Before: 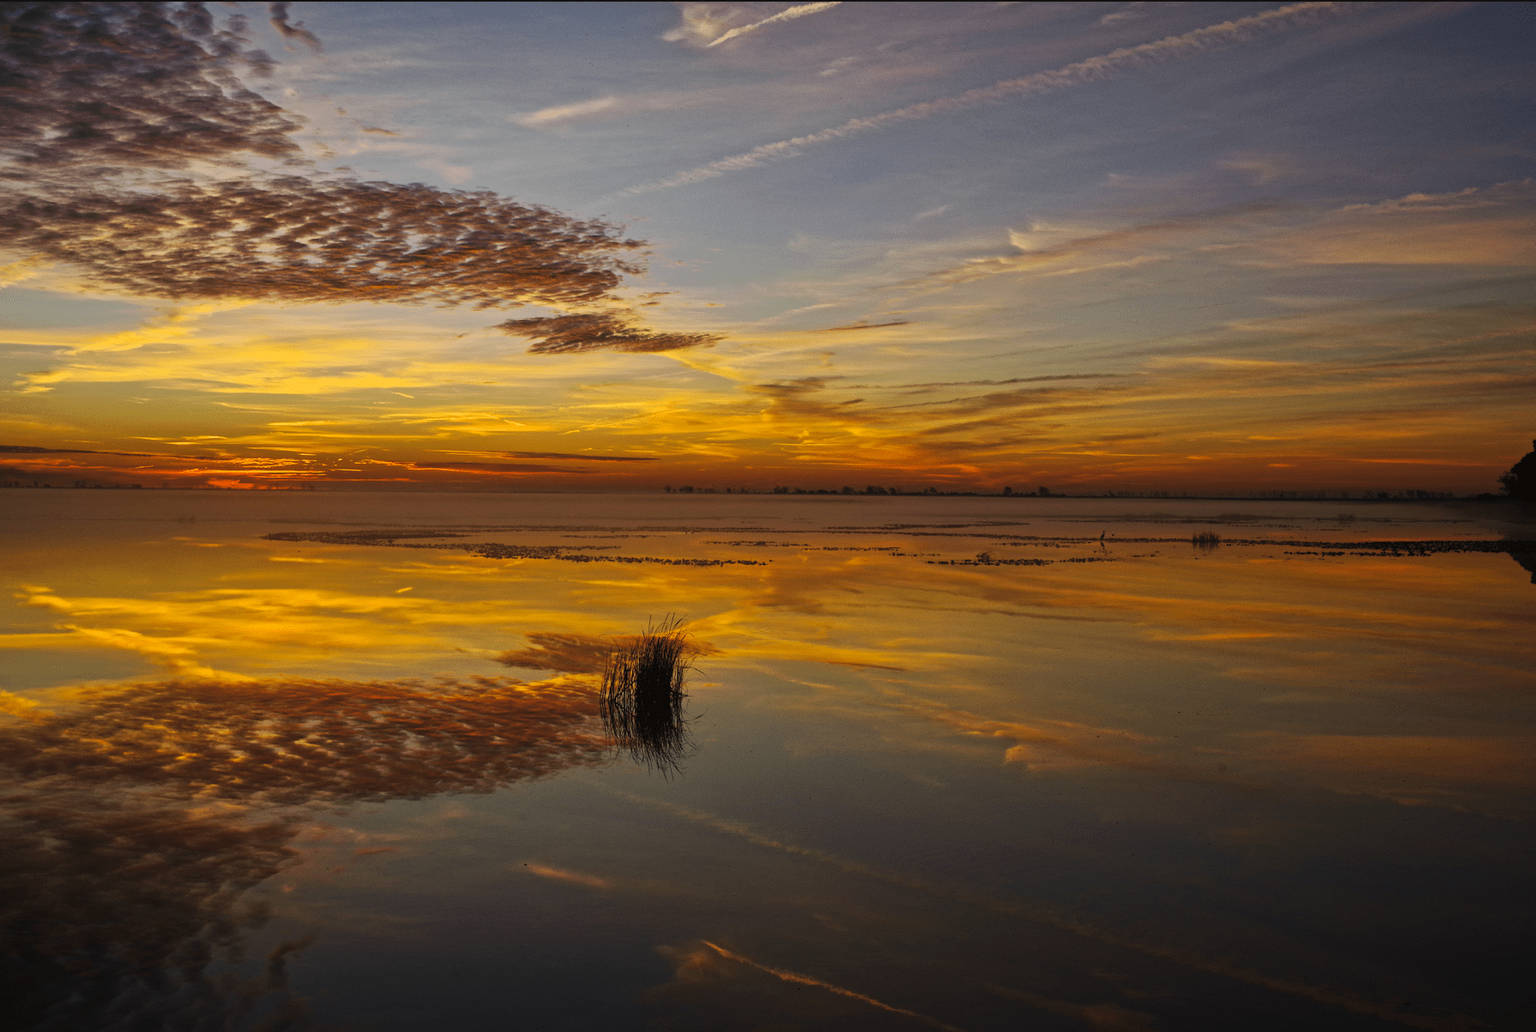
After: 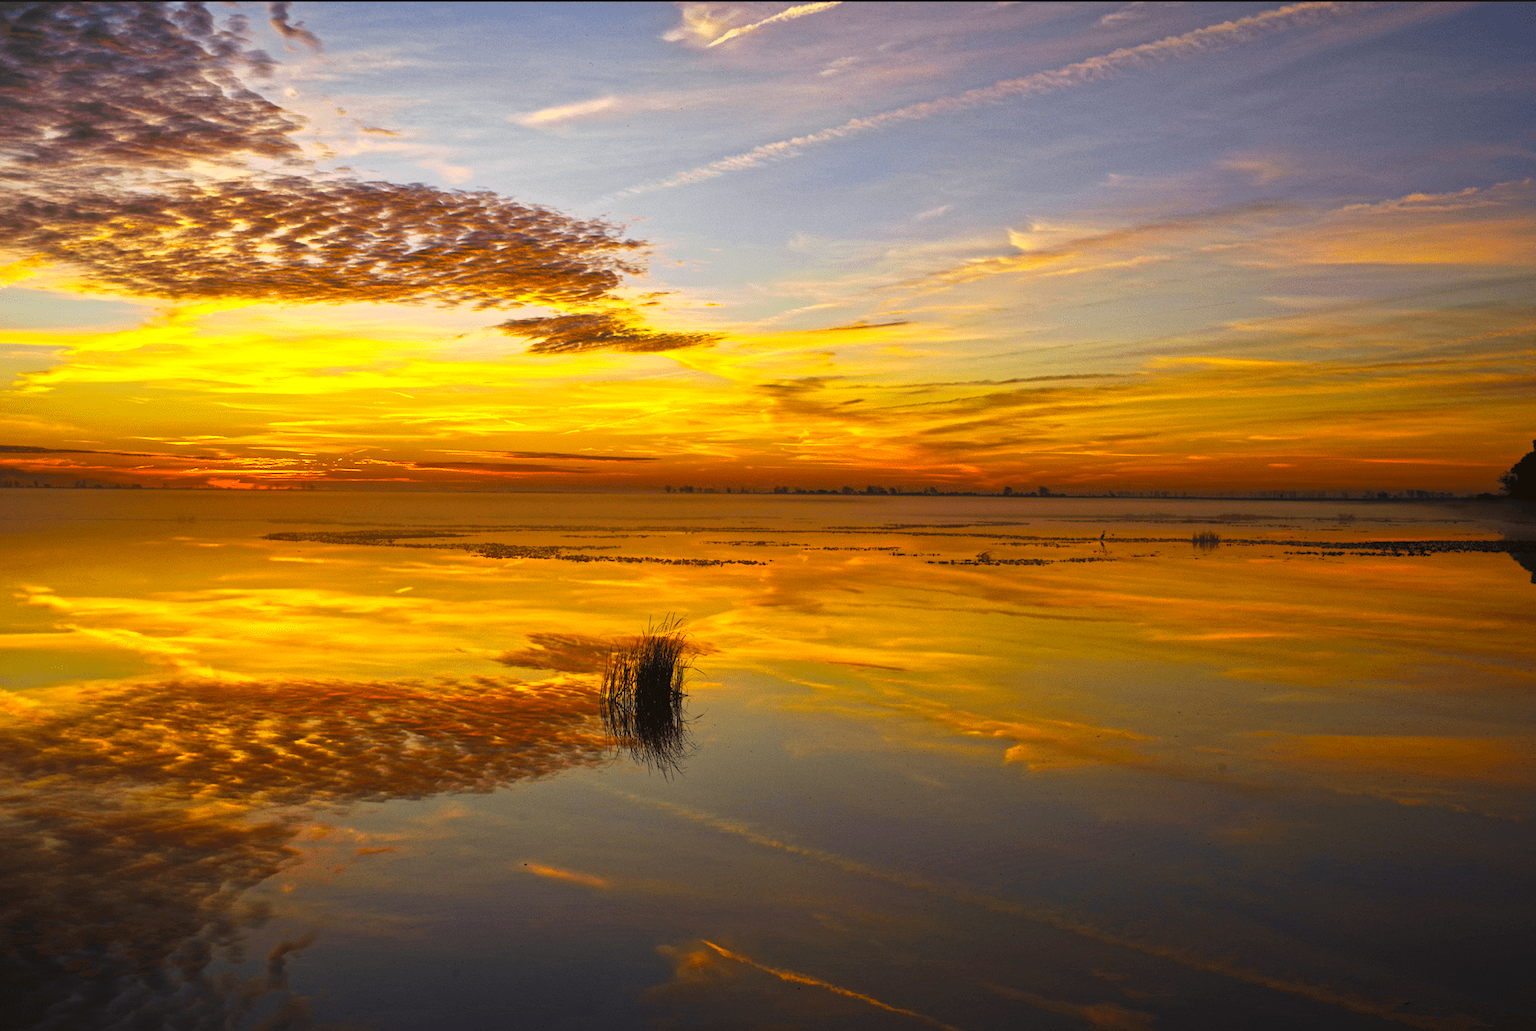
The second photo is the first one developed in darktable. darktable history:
exposure: exposure 0.921 EV, compensate highlight preservation false
color balance rgb: linear chroma grading › global chroma 15%, perceptual saturation grading › global saturation 30%
